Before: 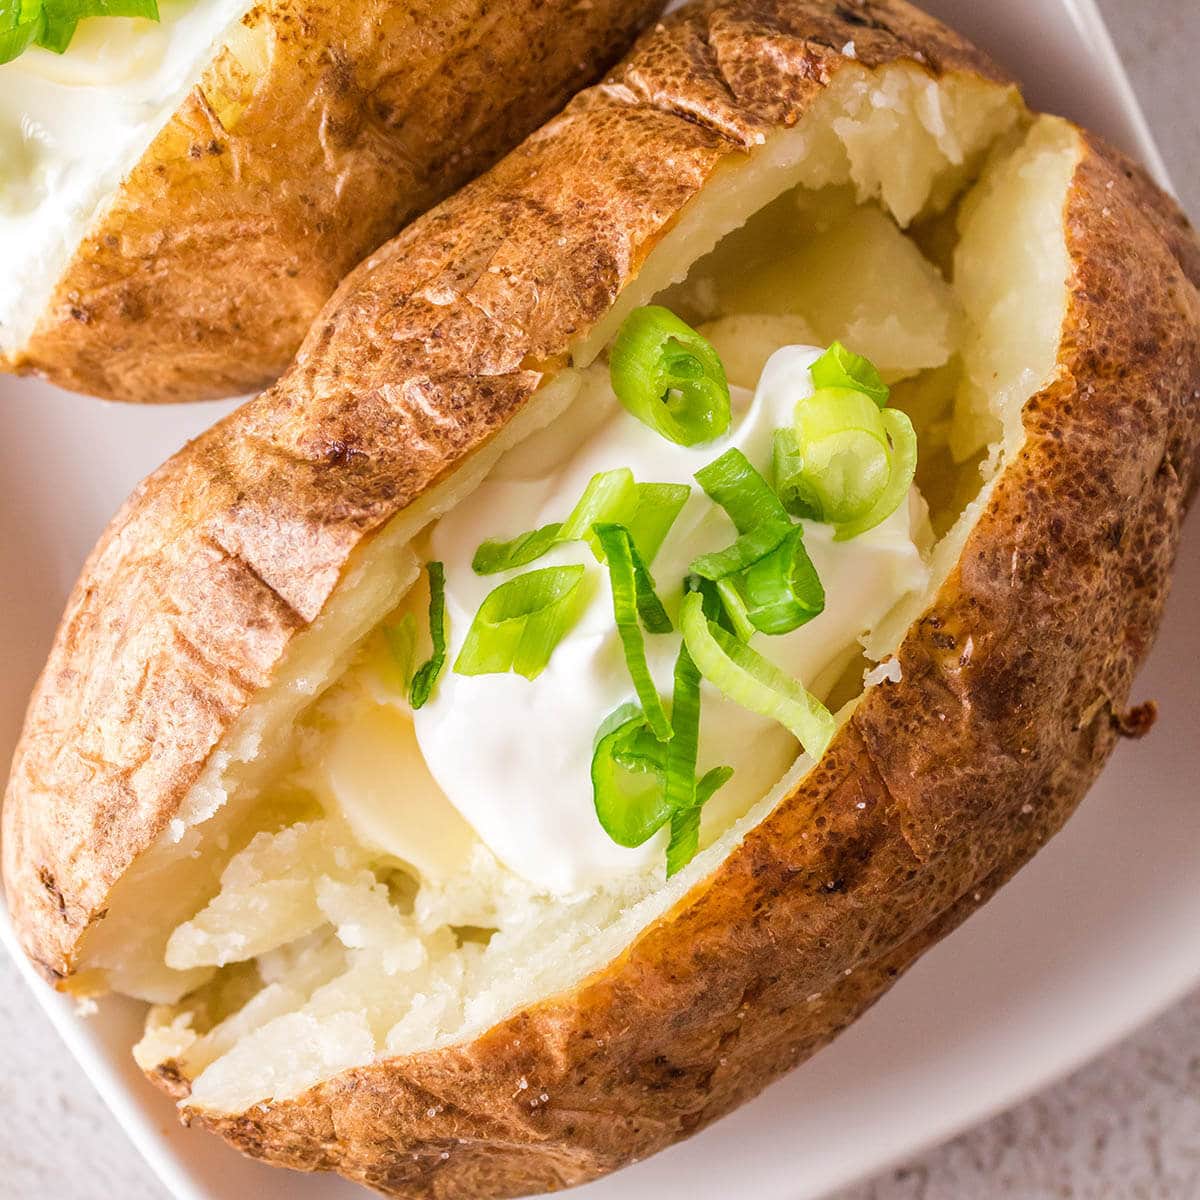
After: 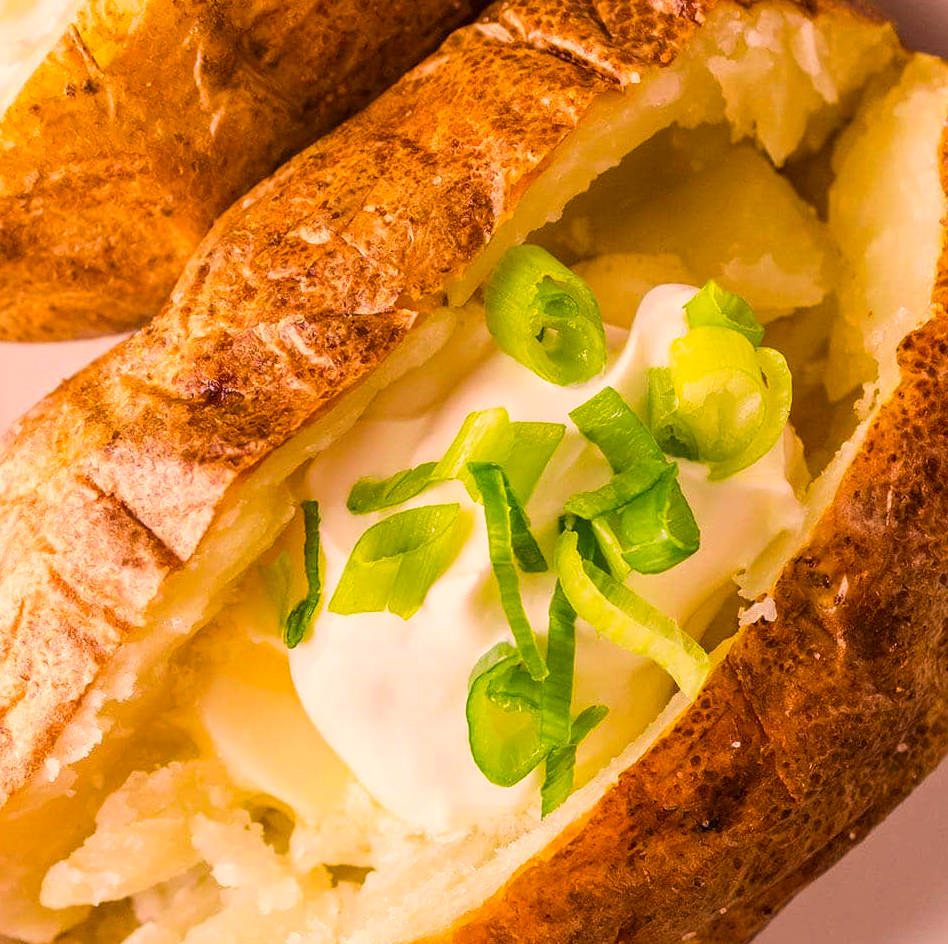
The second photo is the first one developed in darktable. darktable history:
color correction: highlights a* 17.88, highlights b* 18.9
color balance rgb: shadows lift › luminance -19.8%, perceptual saturation grading › global saturation 19.767%, global vibrance 9.955%
crop and rotate: left 10.493%, top 5.152%, right 10.492%, bottom 16.181%
